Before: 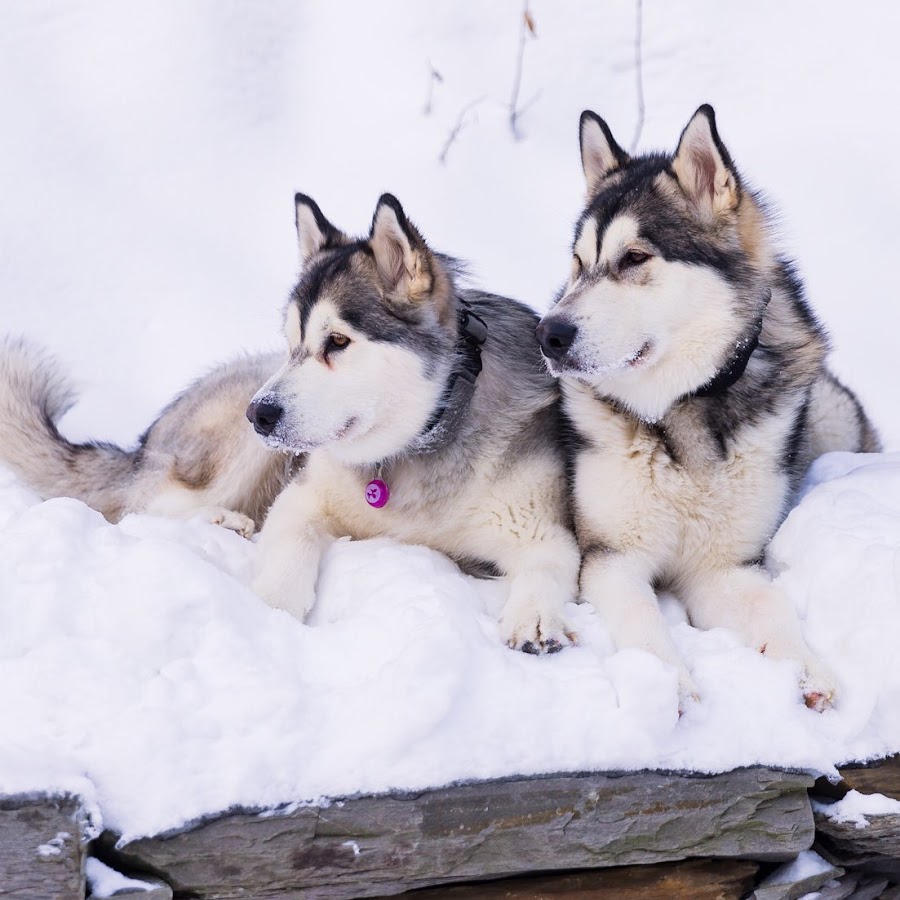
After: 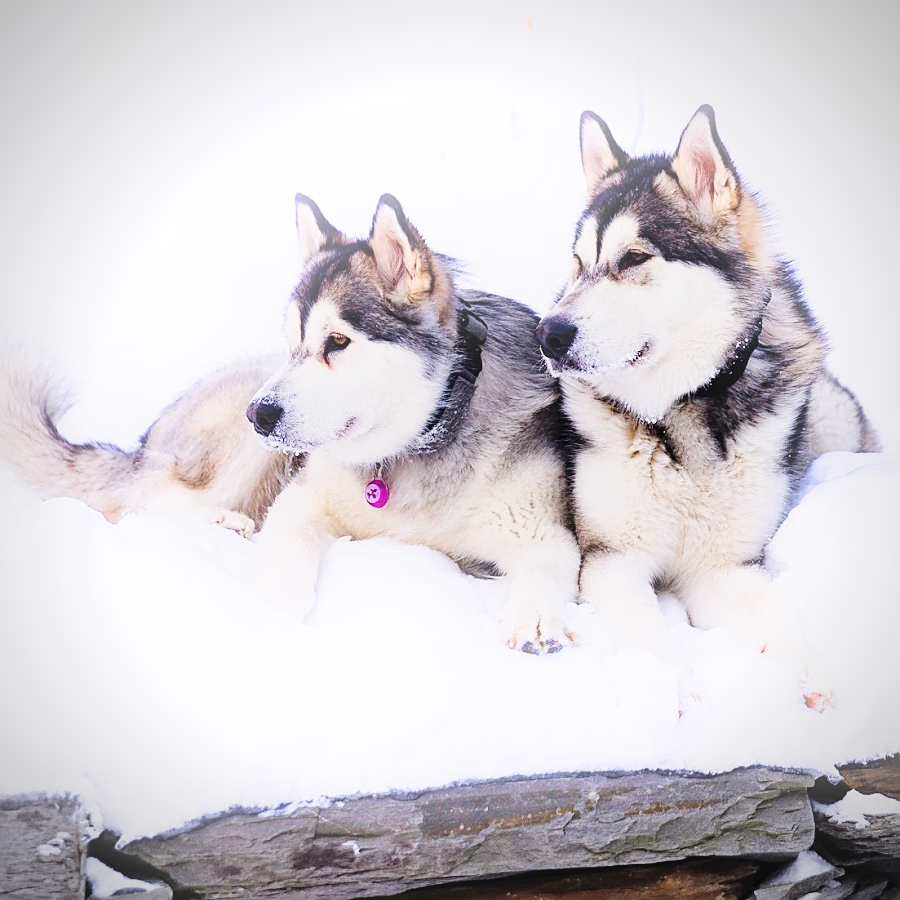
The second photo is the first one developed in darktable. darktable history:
sharpen: on, module defaults
base curve: curves: ch0 [(0, 0) (0.036, 0.025) (0.121, 0.166) (0.206, 0.329) (0.605, 0.79) (1, 1)], preserve colors none
vignetting: fall-off radius 60.92%
bloom: size 13.65%, threshold 98.39%, strength 4.82%
contrast brightness saturation: saturation -0.04
local contrast: mode bilateral grid, contrast 100, coarseness 100, detail 94%, midtone range 0.2
color balance rgb: on, module defaults
